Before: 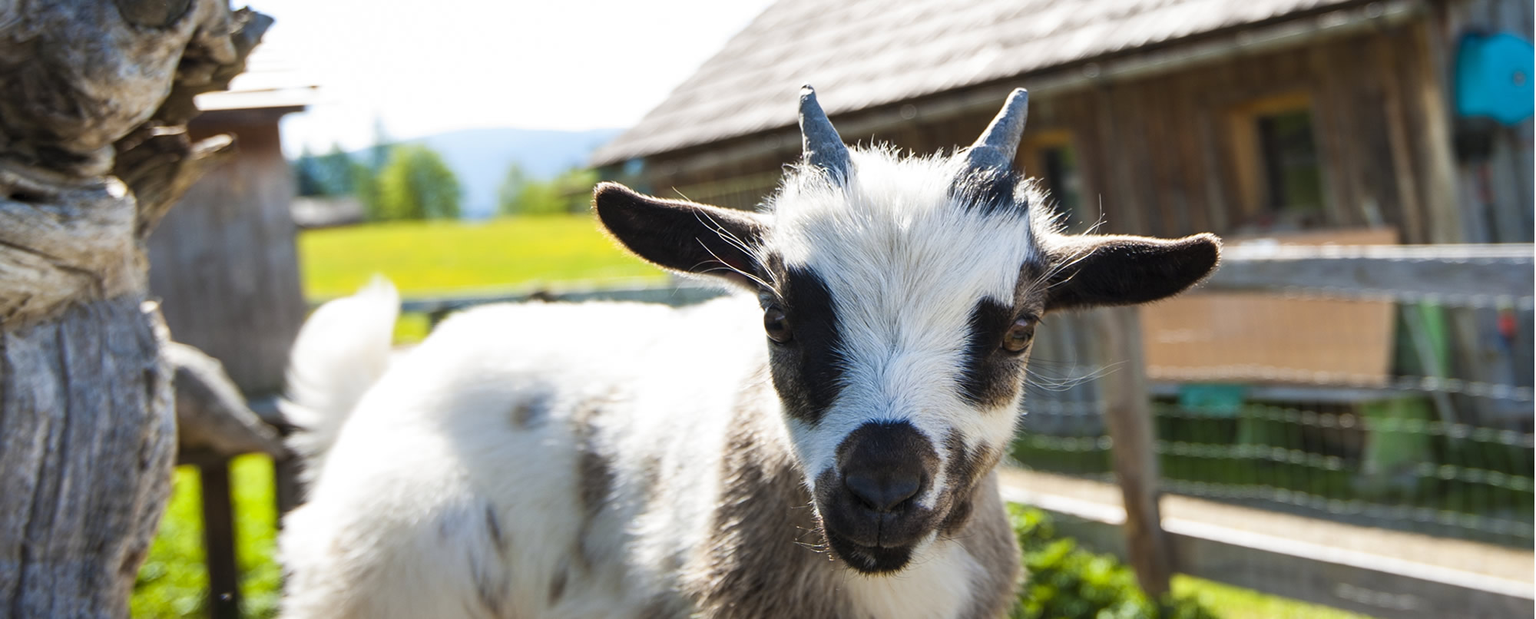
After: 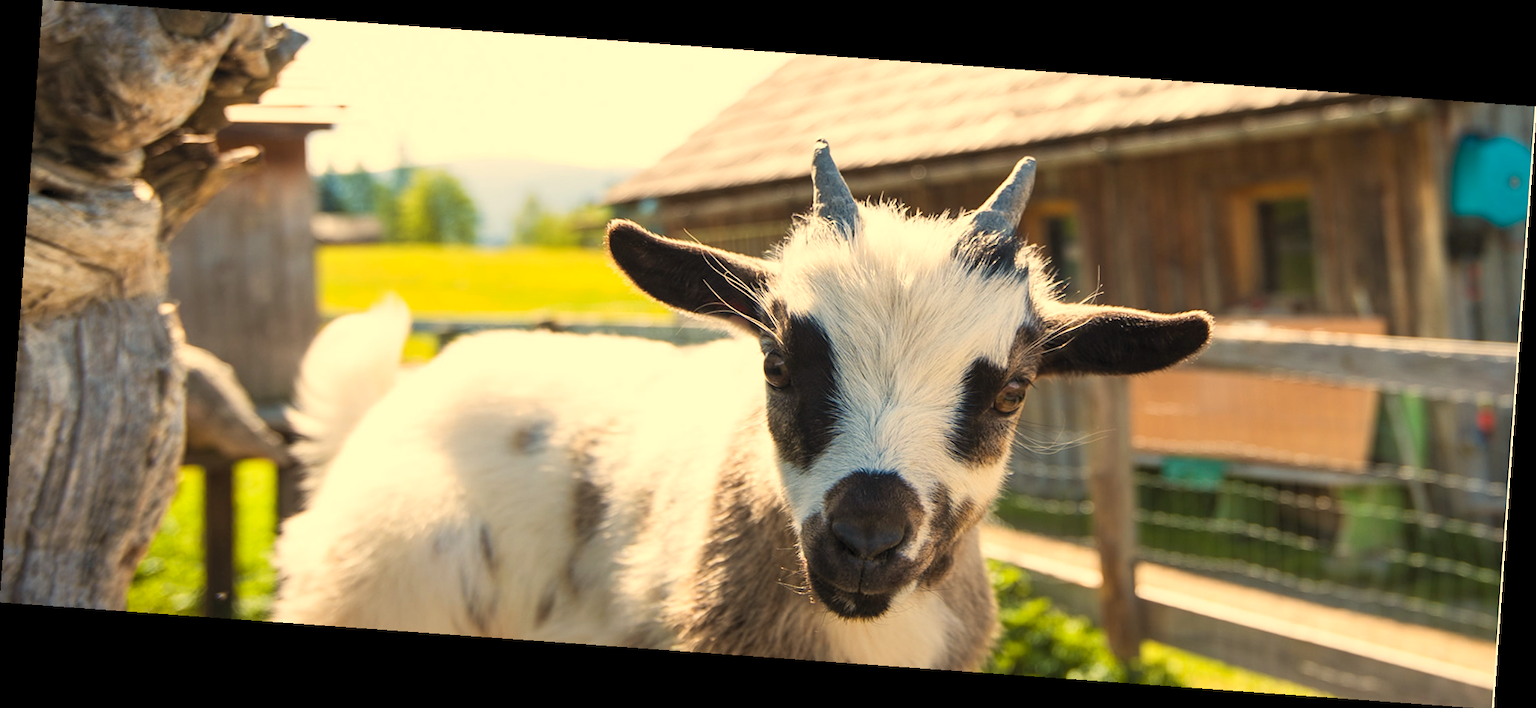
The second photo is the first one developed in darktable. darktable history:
contrast brightness saturation: contrast 0.03, brightness 0.06, saturation 0.13
white balance: red 1.138, green 0.996, blue 0.812
rotate and perspective: rotation 4.1°, automatic cropping off
